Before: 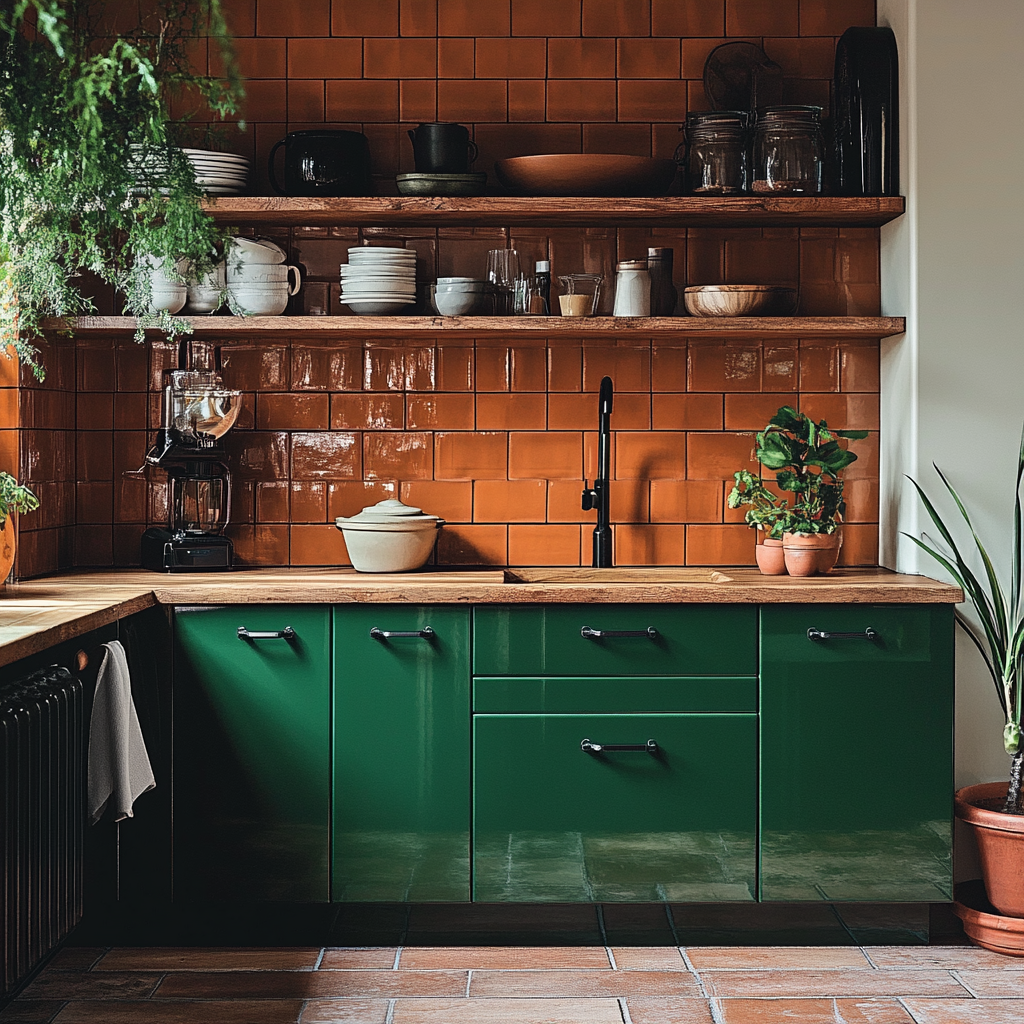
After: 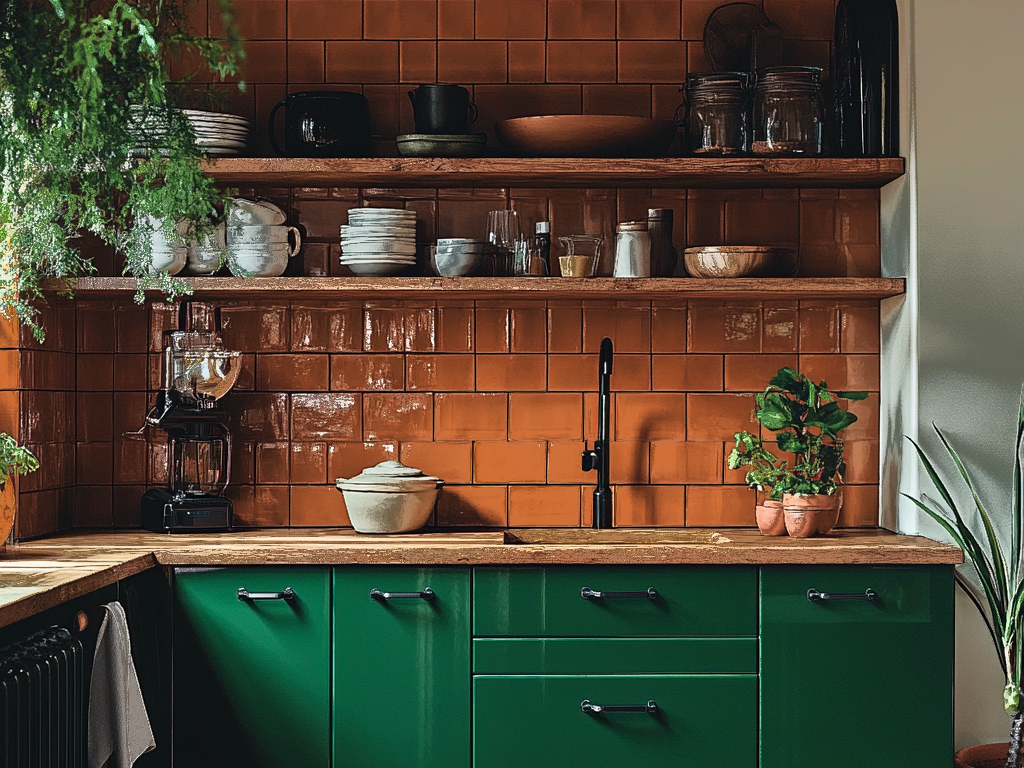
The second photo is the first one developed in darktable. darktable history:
crop: top 3.857%, bottom 21.132%
tone curve: color space Lab, linked channels, preserve colors none
contrast brightness saturation: saturation -0.05
fill light: exposure -0.73 EV, center 0.69, width 2.2
velvia: on, module defaults
